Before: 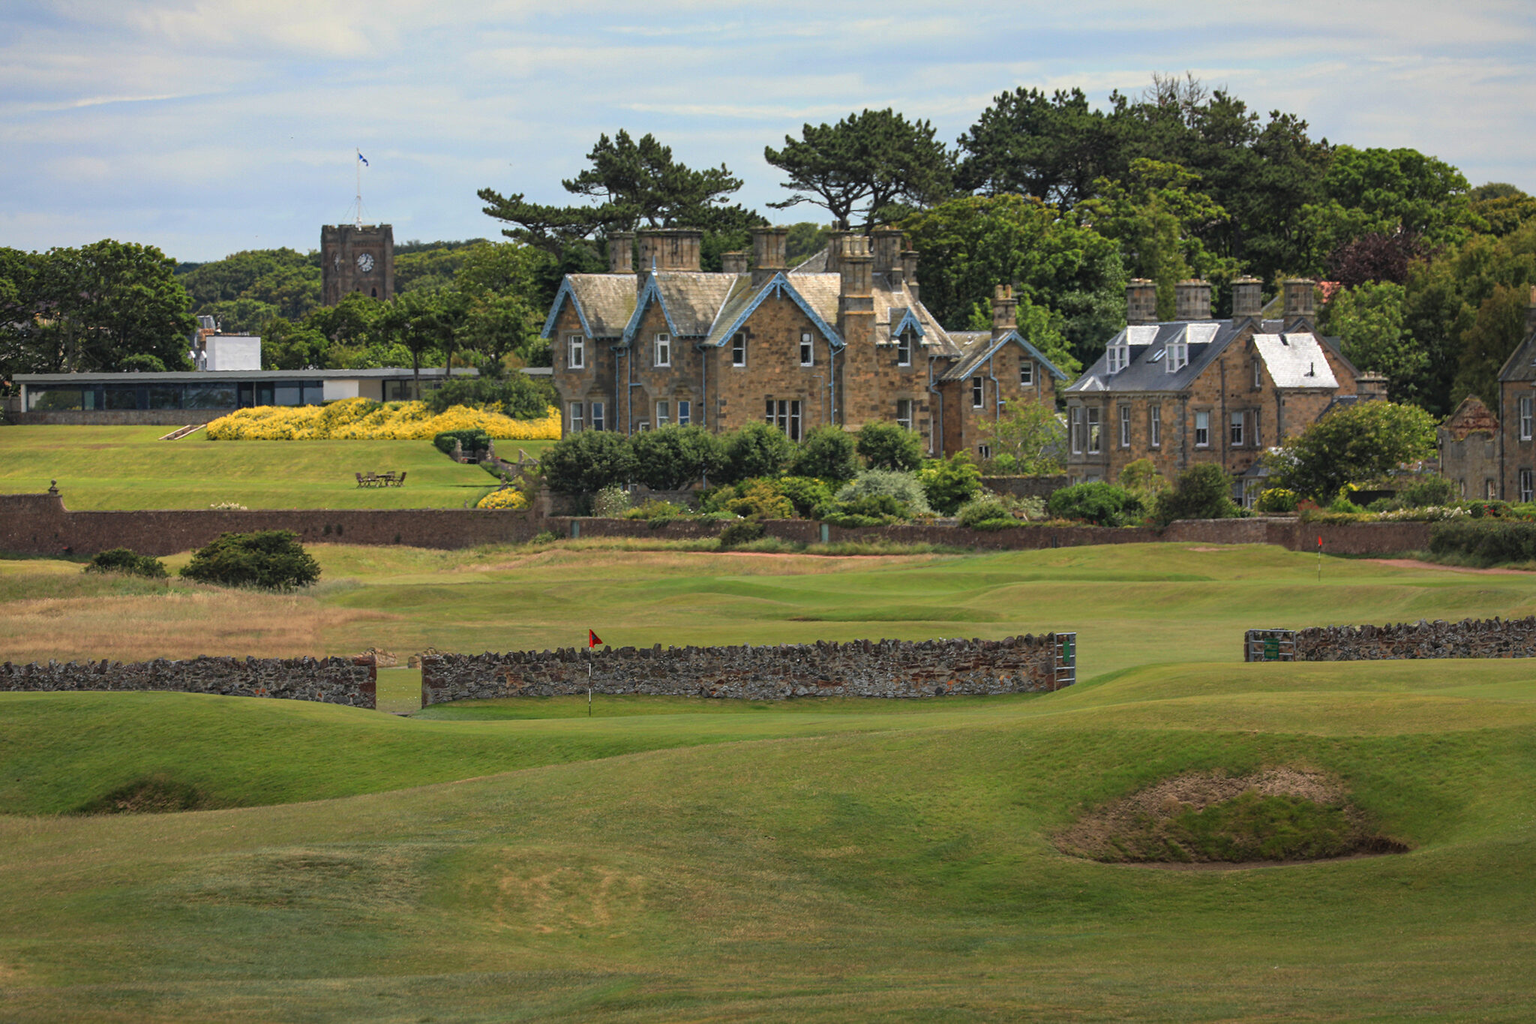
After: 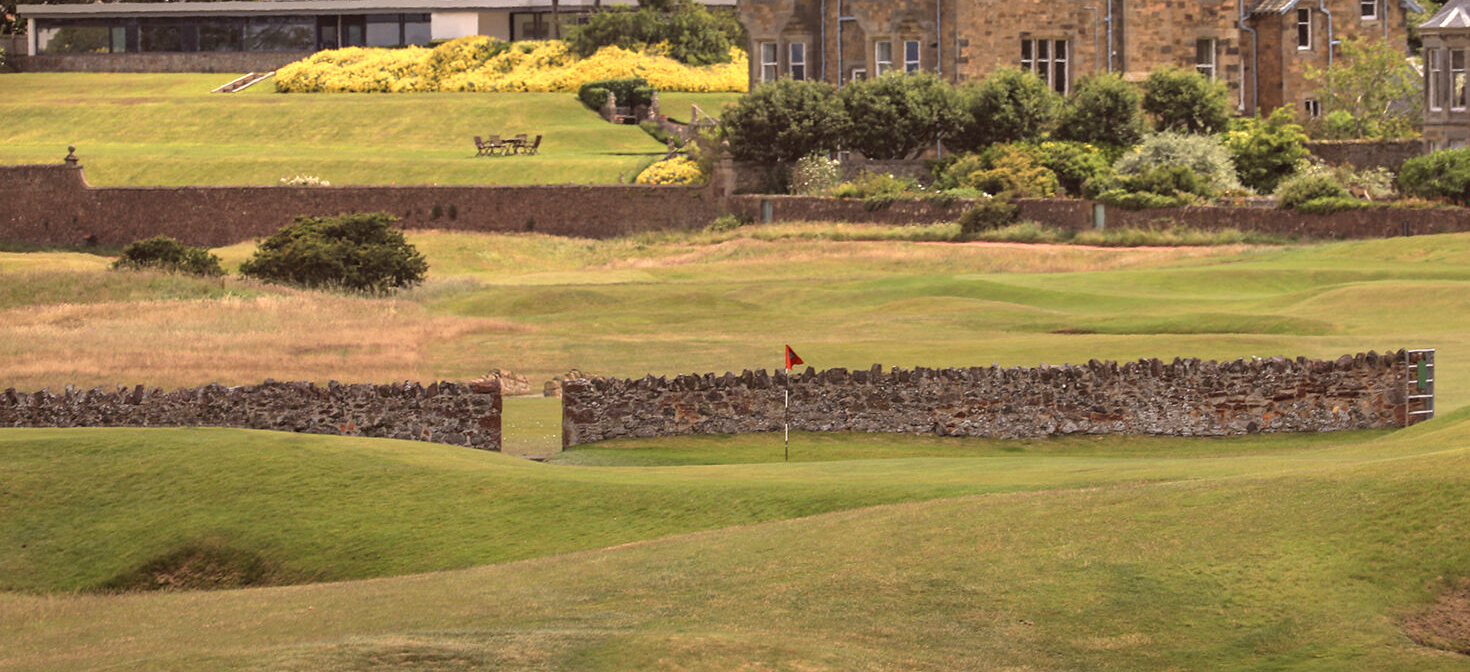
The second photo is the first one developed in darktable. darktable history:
crop: top 36.221%, right 28.204%, bottom 14.537%
color correction: highlights a* 10.2, highlights b* 9.64, shadows a* 8.81, shadows b* 7.99, saturation 0.796
exposure: exposure 0.659 EV, compensate exposure bias true, compensate highlight preservation false
